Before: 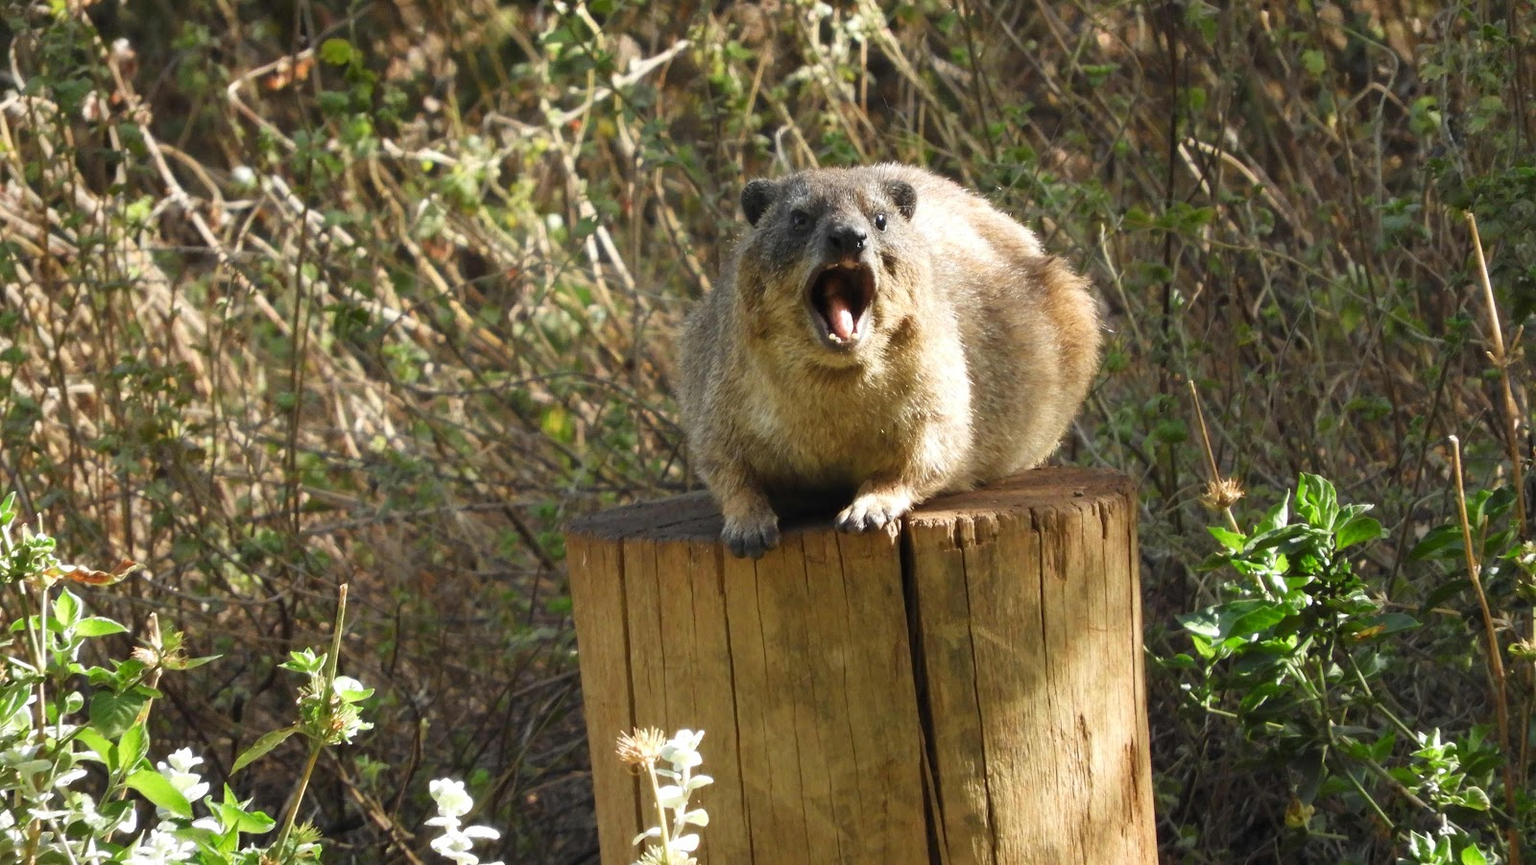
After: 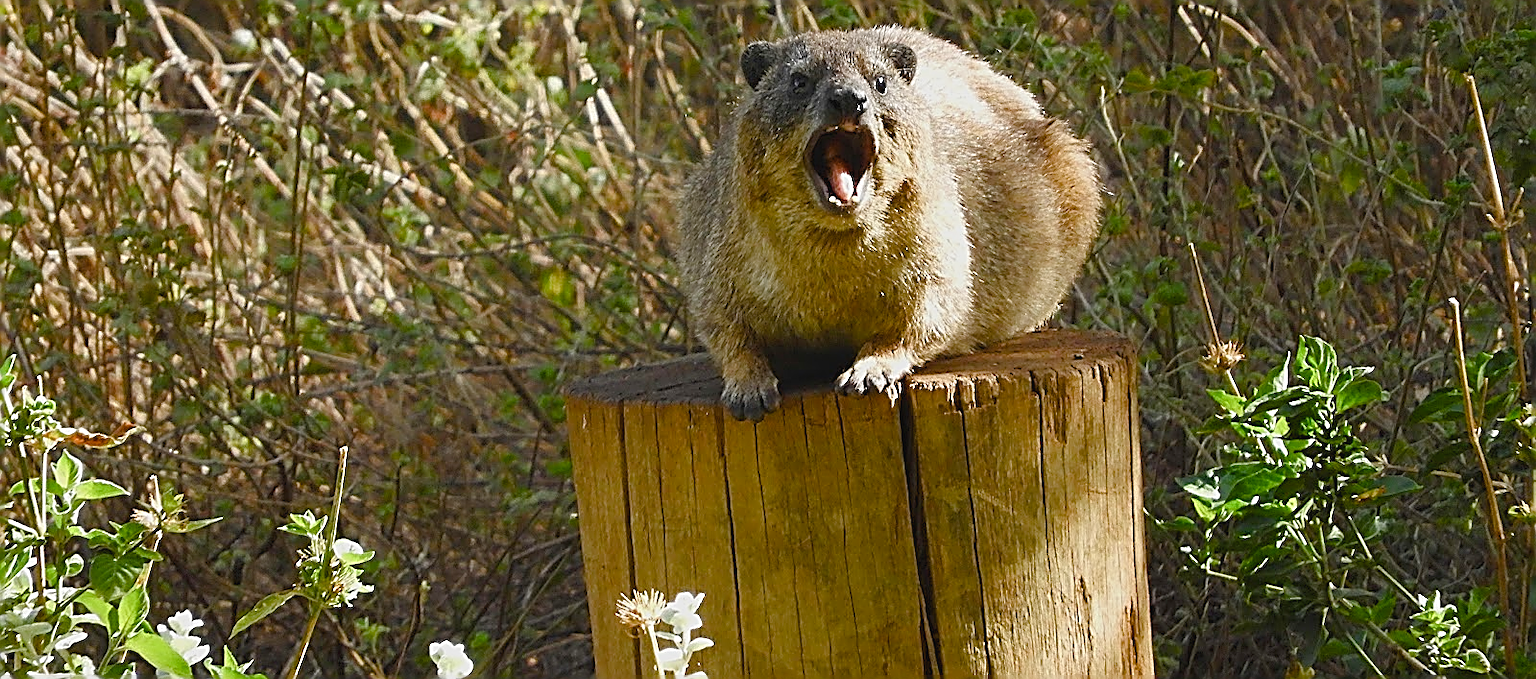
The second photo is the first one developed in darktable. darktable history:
color balance rgb: power › hue 316.35°, perceptual saturation grading › global saturation 27.946%, perceptual saturation grading › highlights -24.733%, perceptual saturation grading › mid-tones 25.553%, perceptual saturation grading › shadows 49.798%, global vibrance -17.699%, contrast -5.624%
sharpen: amount 1.878
crop and rotate: top 15.877%, bottom 5.538%
contrast brightness saturation: contrast -0.072, brightness -0.033, saturation -0.112
